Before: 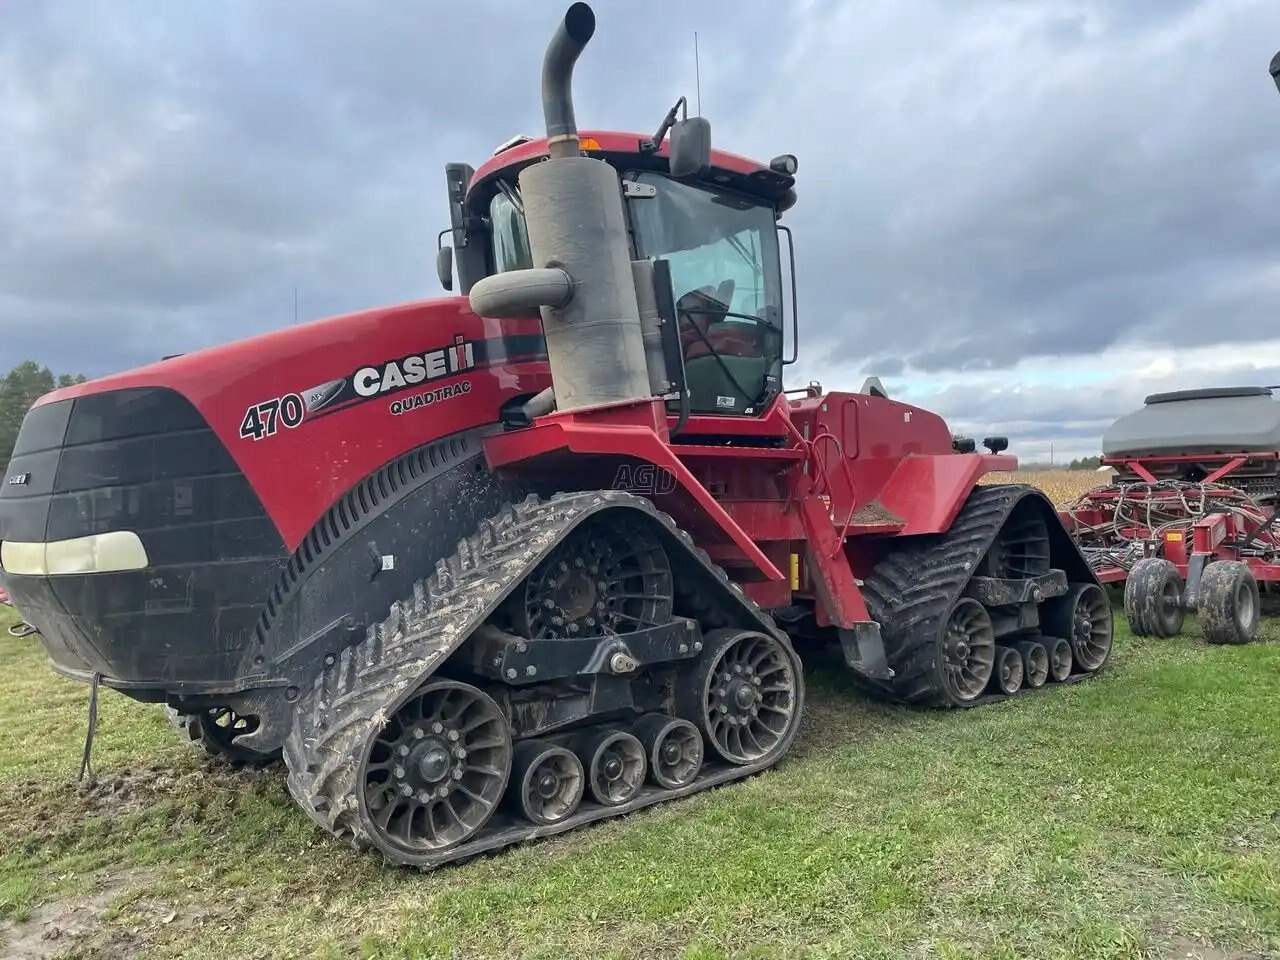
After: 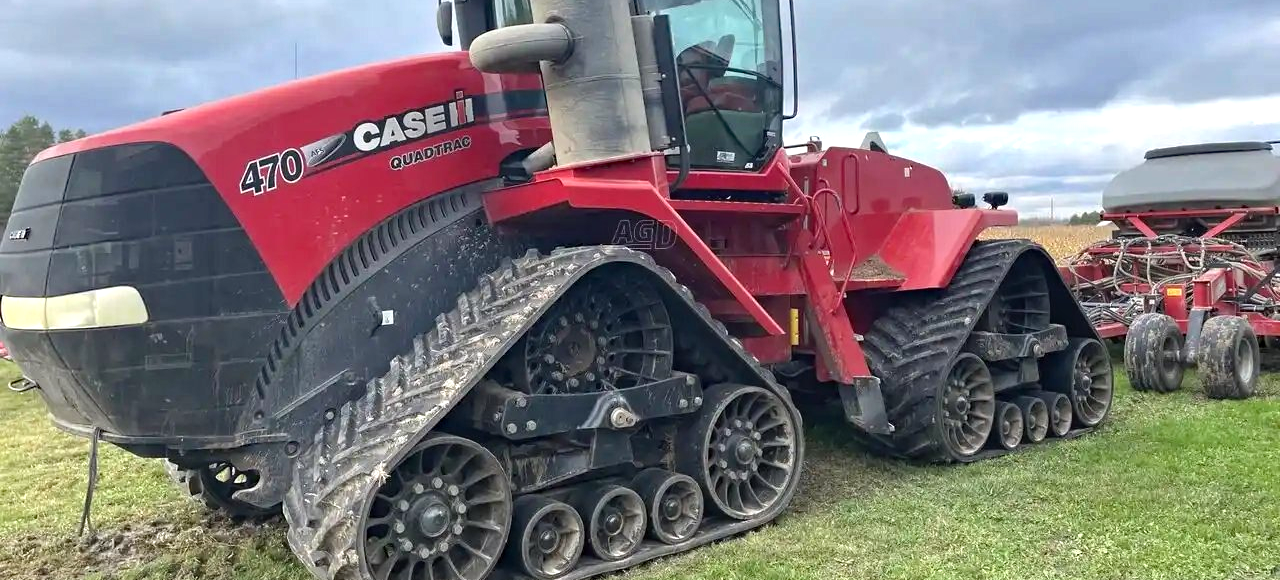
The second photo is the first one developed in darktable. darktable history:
exposure: black level correction -0.002, exposure 0.535 EV, compensate highlight preservation false
crop and rotate: top 25.56%, bottom 13.959%
haze removal: compatibility mode true, adaptive false
